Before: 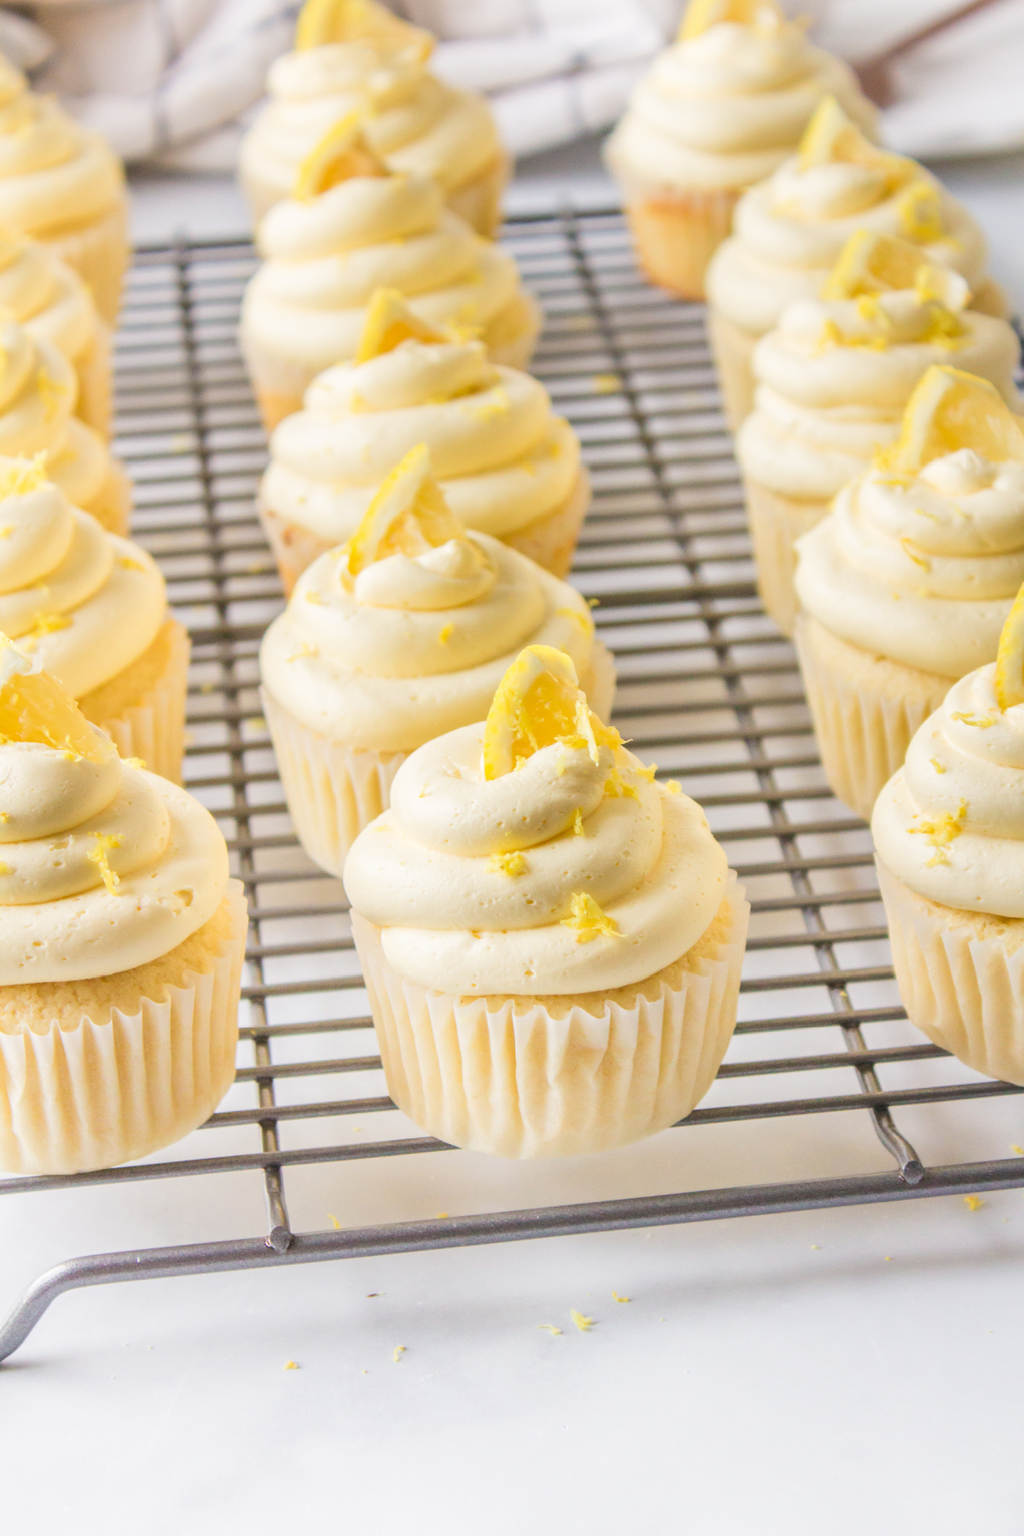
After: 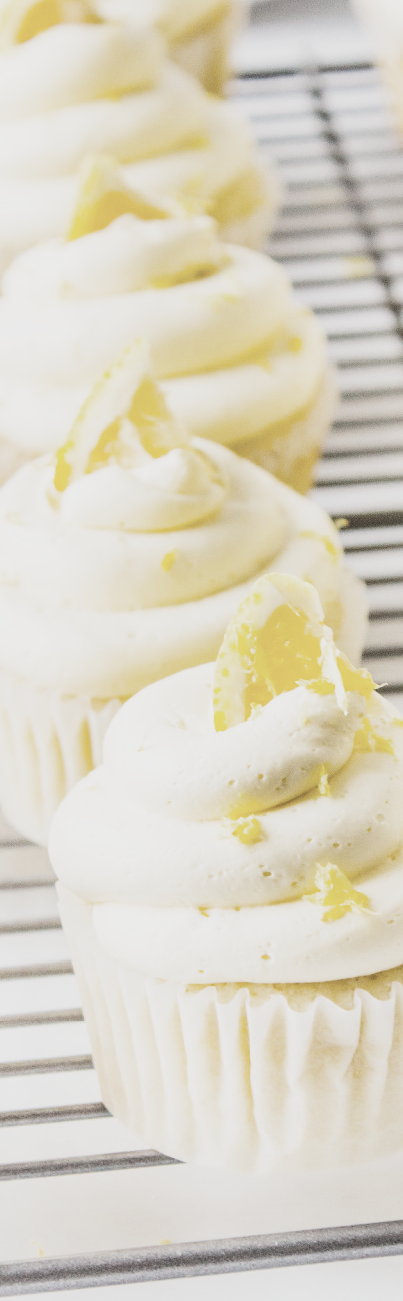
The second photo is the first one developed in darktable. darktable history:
filmic rgb: black relative exposure -5.12 EV, white relative exposure 3.96 EV, threshold 5.98 EV, hardness 2.88, contrast 1.297, highlights saturation mix -29.91%, preserve chrominance no, color science v5 (2021), contrast in shadows safe, contrast in highlights safe, enable highlight reconstruction true
contrast equalizer: y [[0.5 ×6], [0.5 ×6], [0.5 ×6], [0 ×6], [0, 0.039, 0.251, 0.29, 0.293, 0.292]], mix -0.987
crop and rotate: left 29.5%, top 10.173%, right 36.877%, bottom 17.53%
tone curve: curves: ch0 [(0, 0) (0.003, 0.003) (0.011, 0.014) (0.025, 0.033) (0.044, 0.06) (0.069, 0.096) (0.1, 0.132) (0.136, 0.174) (0.177, 0.226) (0.224, 0.282) (0.277, 0.352) (0.335, 0.435) (0.399, 0.524) (0.468, 0.615) (0.543, 0.695) (0.623, 0.771) (0.709, 0.835) (0.801, 0.894) (0.898, 0.944) (1, 1)], color space Lab, independent channels, preserve colors none
color balance rgb: global offset › luminance 0.226%, perceptual saturation grading › global saturation 16.105%, saturation formula JzAzBz (2021)
color zones: curves: ch0 [(0, 0.5) (0.125, 0.4) (0.25, 0.5) (0.375, 0.4) (0.5, 0.4) (0.625, 0.35) (0.75, 0.35) (0.875, 0.5)]; ch1 [(0, 0.35) (0.125, 0.45) (0.25, 0.35) (0.375, 0.35) (0.5, 0.35) (0.625, 0.35) (0.75, 0.45) (0.875, 0.35)]; ch2 [(0, 0.6) (0.125, 0.5) (0.25, 0.5) (0.375, 0.6) (0.5, 0.6) (0.625, 0.5) (0.75, 0.5) (0.875, 0.5)]
exposure: exposure 0.014 EV, compensate exposure bias true, compensate highlight preservation false
